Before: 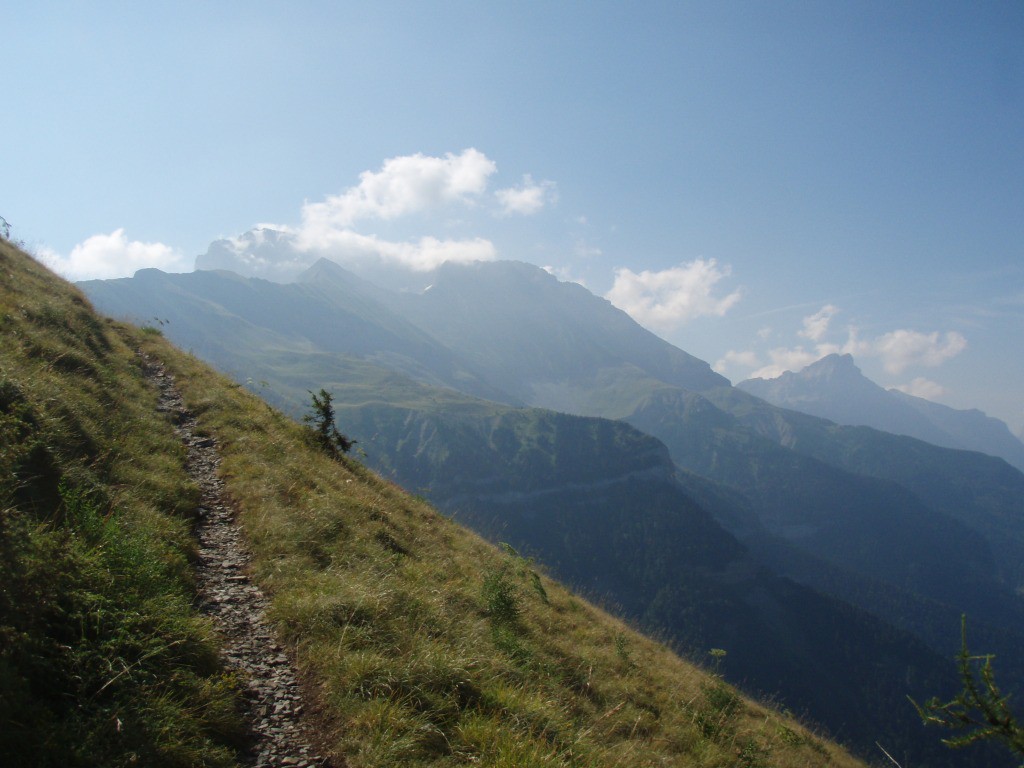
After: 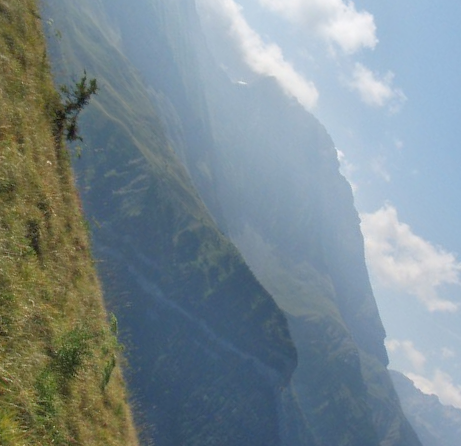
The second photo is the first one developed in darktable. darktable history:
crop and rotate: angle -45.15°, top 16.332%, right 0.831%, bottom 11.738%
tone equalizer: -8 EV -0.499 EV, -7 EV -0.319 EV, -6 EV -0.101 EV, -5 EV 0.432 EV, -4 EV 0.956 EV, -3 EV 0.78 EV, -2 EV -0.012 EV, -1 EV 0.124 EV, +0 EV -0.015 EV
